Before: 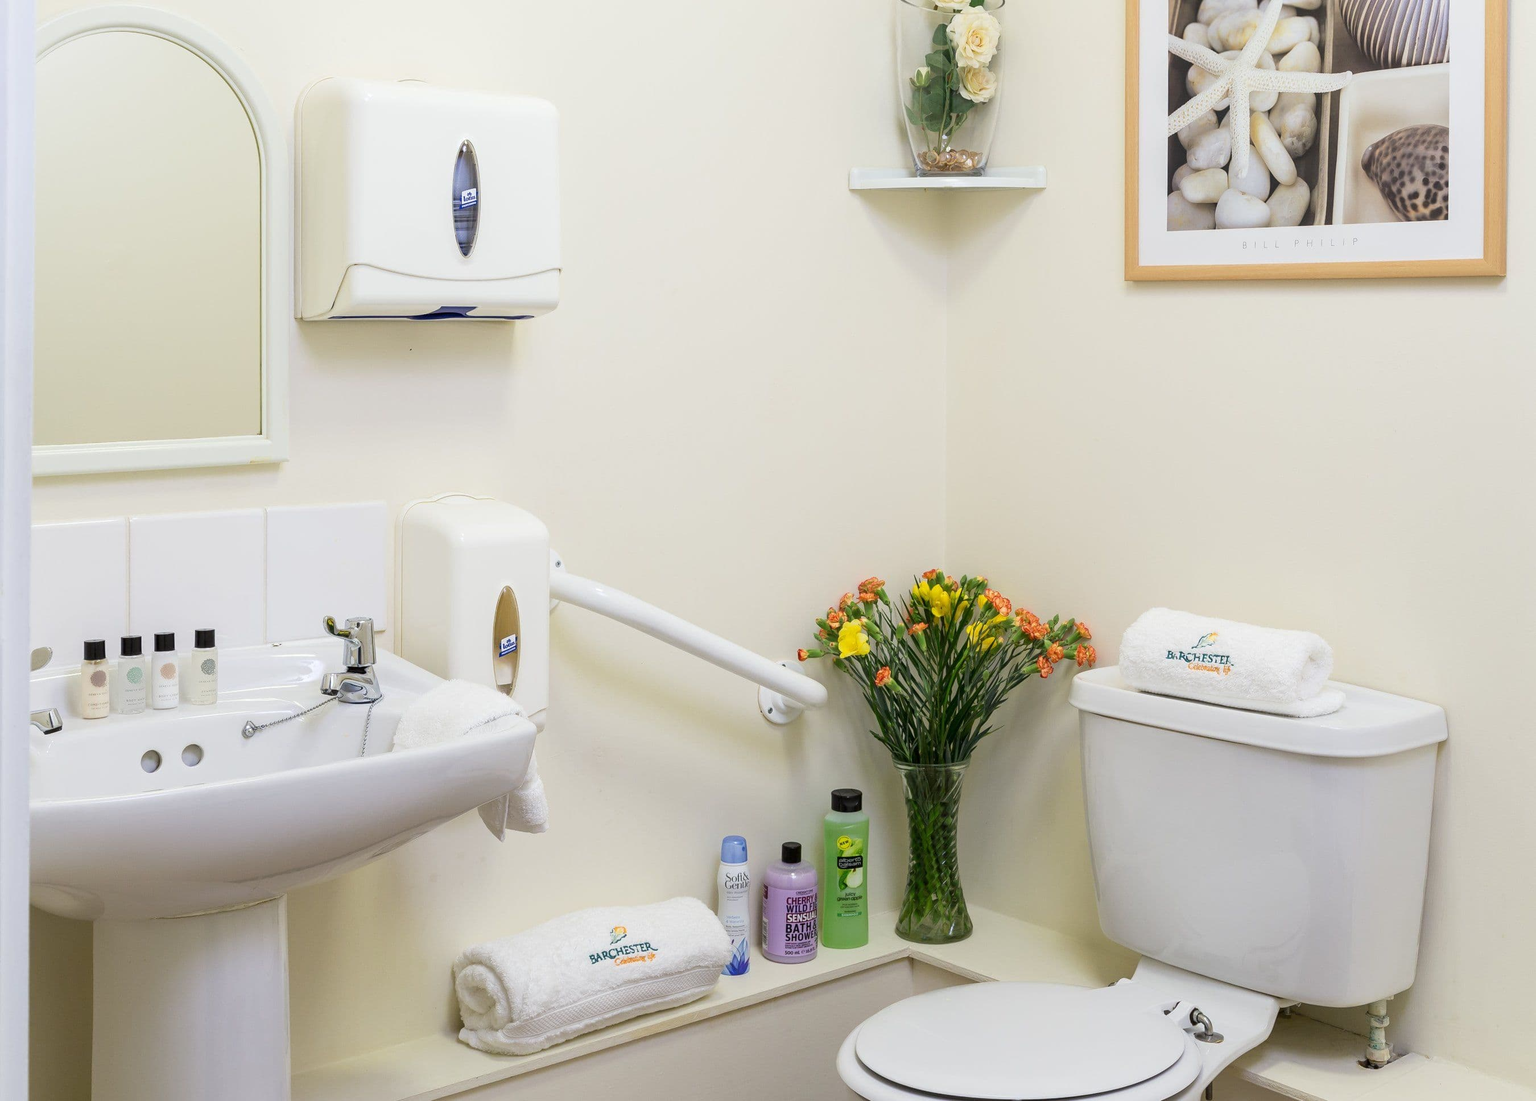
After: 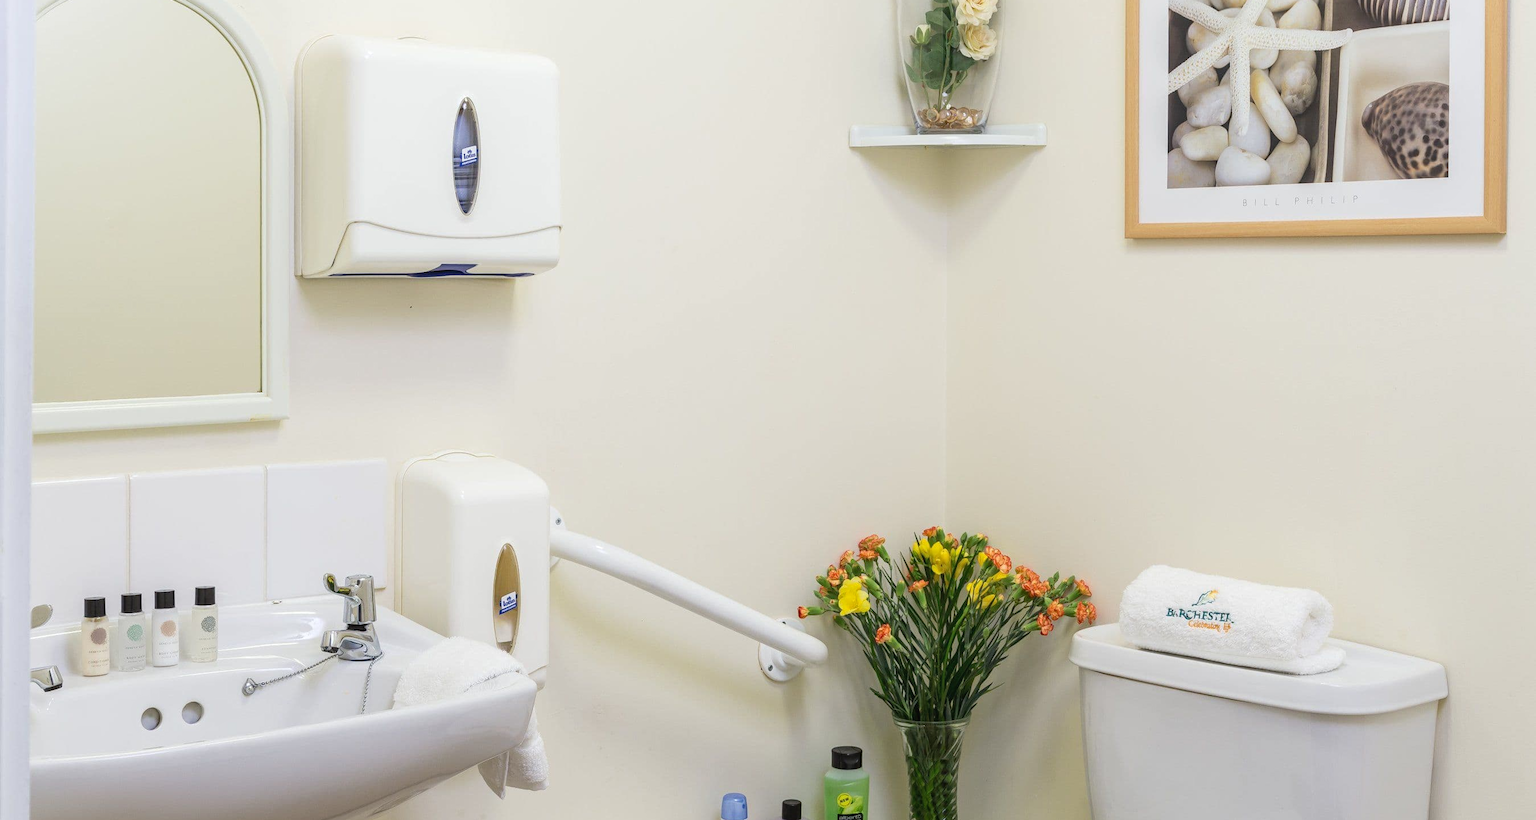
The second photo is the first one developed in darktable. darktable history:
crop: top 3.91%, bottom 21.475%
local contrast: detail 110%
